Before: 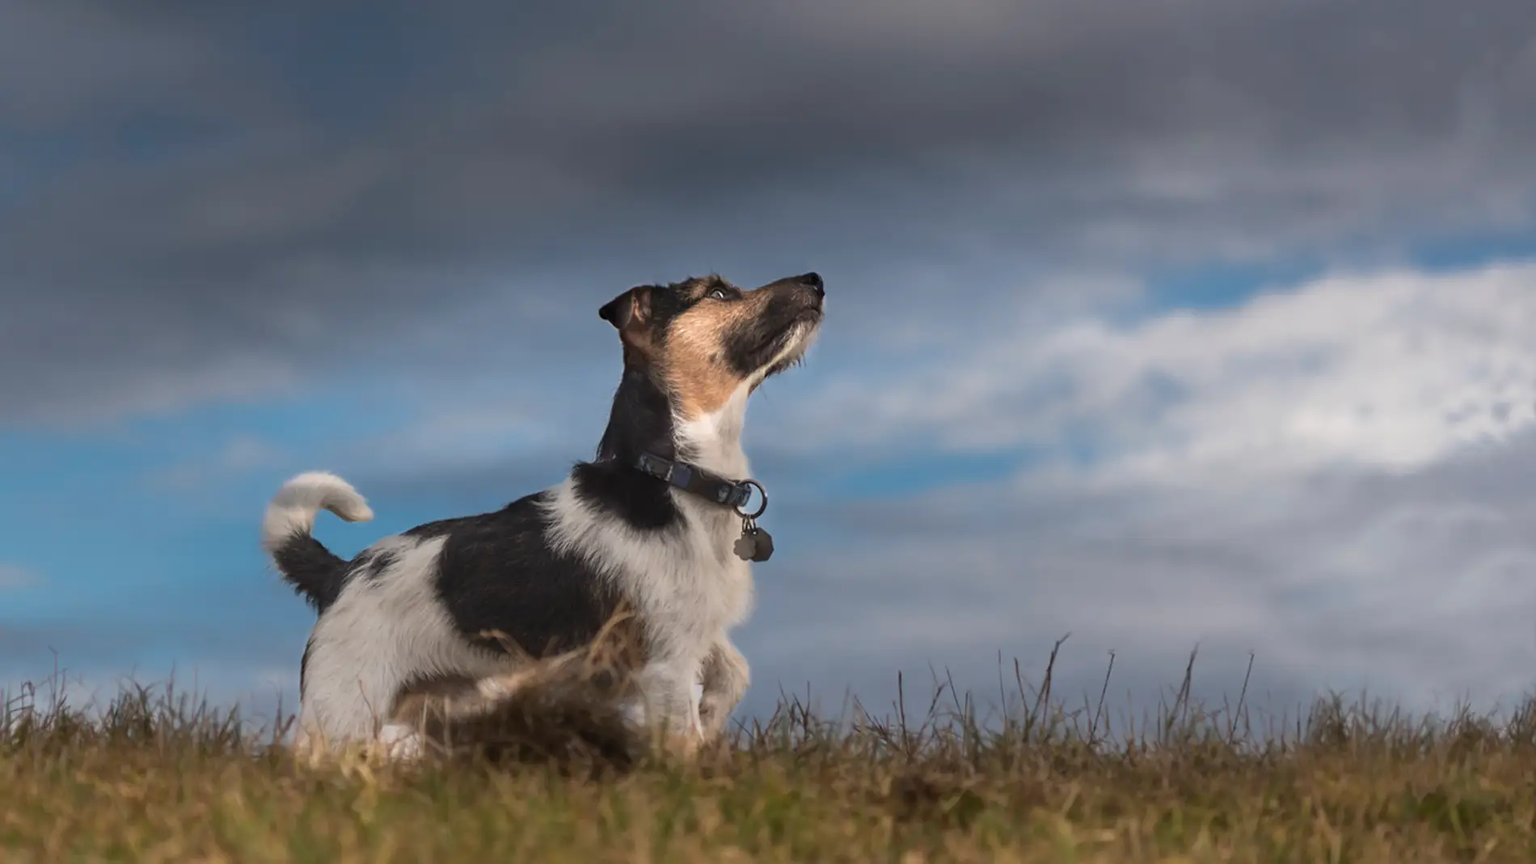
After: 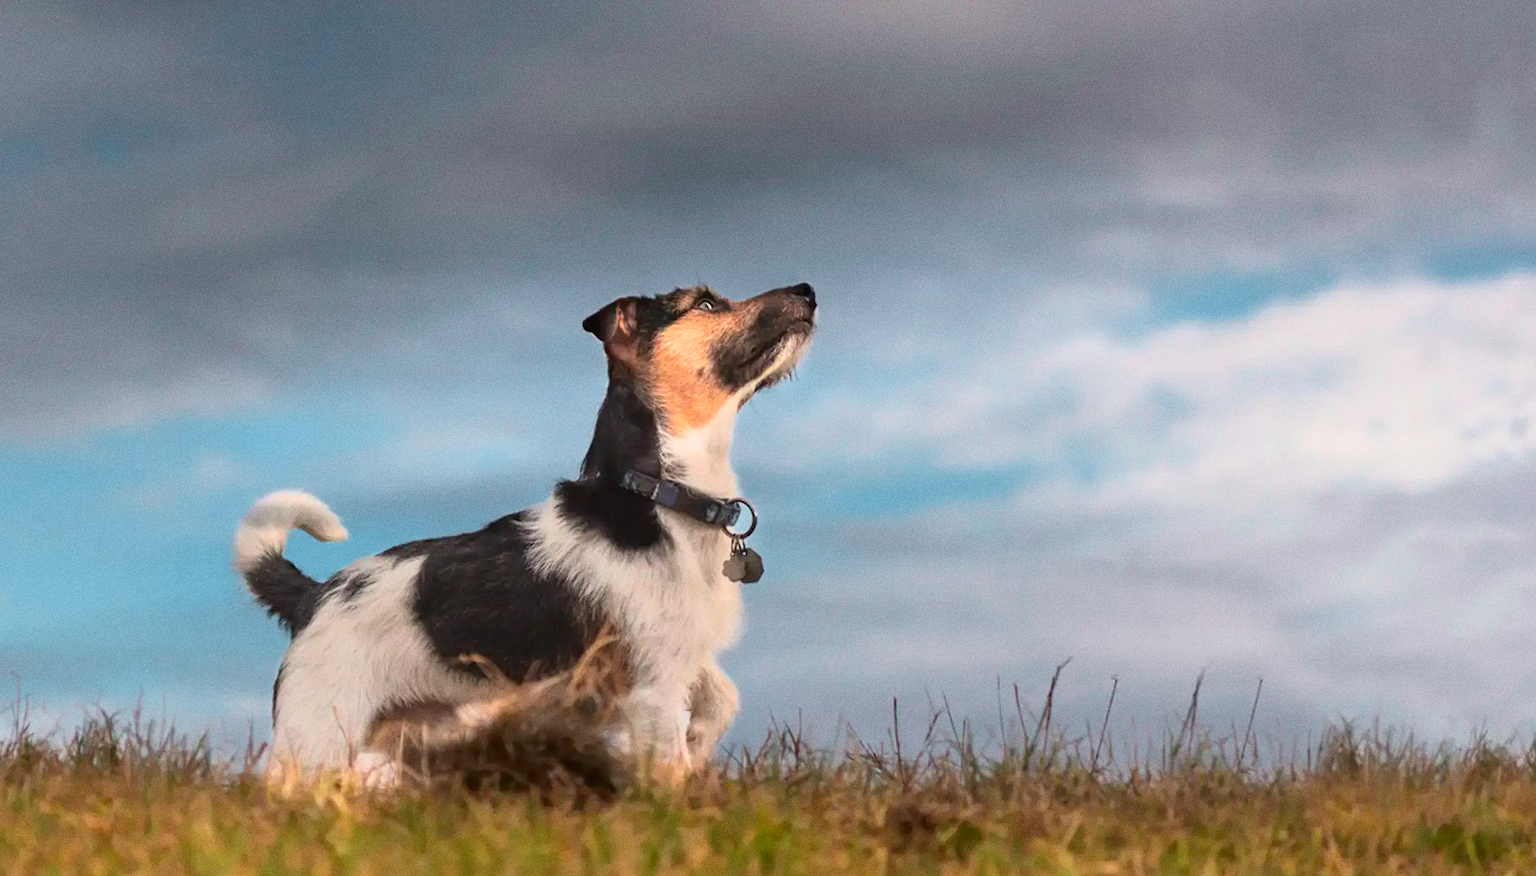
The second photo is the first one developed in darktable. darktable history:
crop and rotate: left 2.536%, right 1.107%, bottom 2.246%
grain: on, module defaults
tone curve: curves: ch0 [(0, 0.005) (0.103, 0.097) (0.18, 0.22) (0.378, 0.482) (0.504, 0.631) (0.663, 0.801) (0.834, 0.914) (1, 0.971)]; ch1 [(0, 0) (0.172, 0.123) (0.324, 0.253) (0.396, 0.388) (0.478, 0.461) (0.499, 0.498) (0.545, 0.587) (0.604, 0.692) (0.704, 0.818) (1, 1)]; ch2 [(0, 0) (0.411, 0.424) (0.496, 0.5) (0.521, 0.537) (0.555, 0.585) (0.628, 0.703) (1, 1)], color space Lab, independent channels, preserve colors none
